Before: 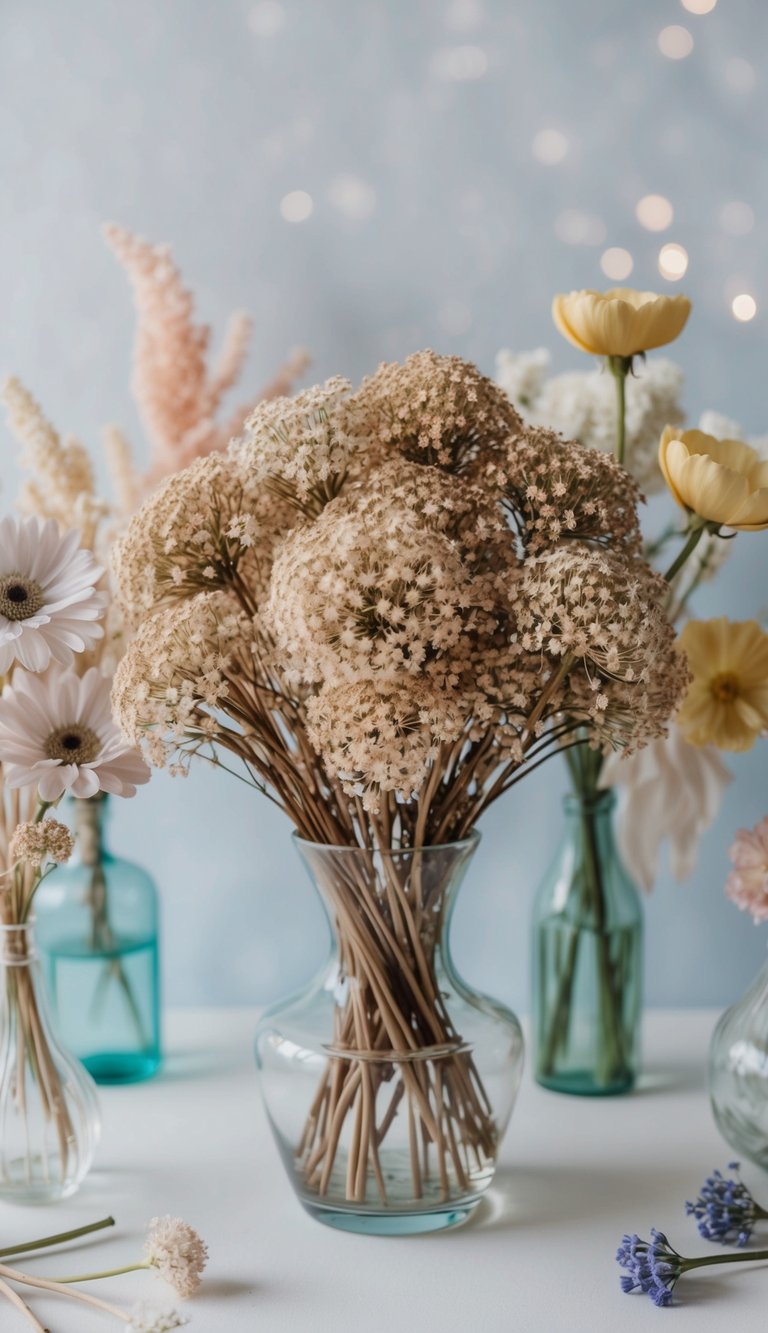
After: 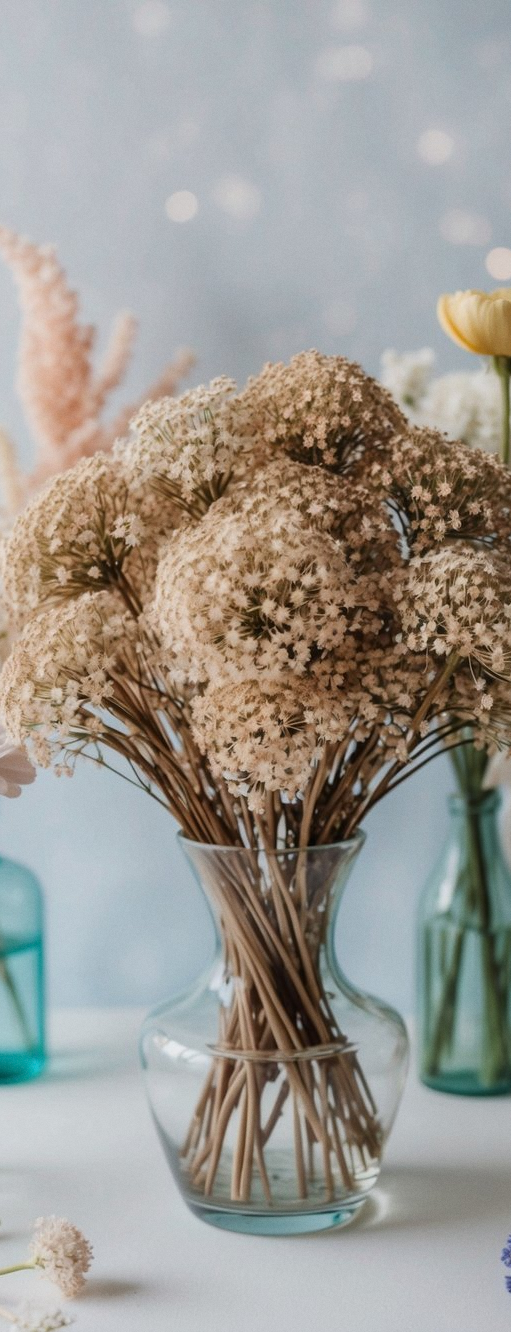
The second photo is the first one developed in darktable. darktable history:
crop and rotate: left 15.055%, right 18.278%
grain: coarseness 0.09 ISO, strength 10%
